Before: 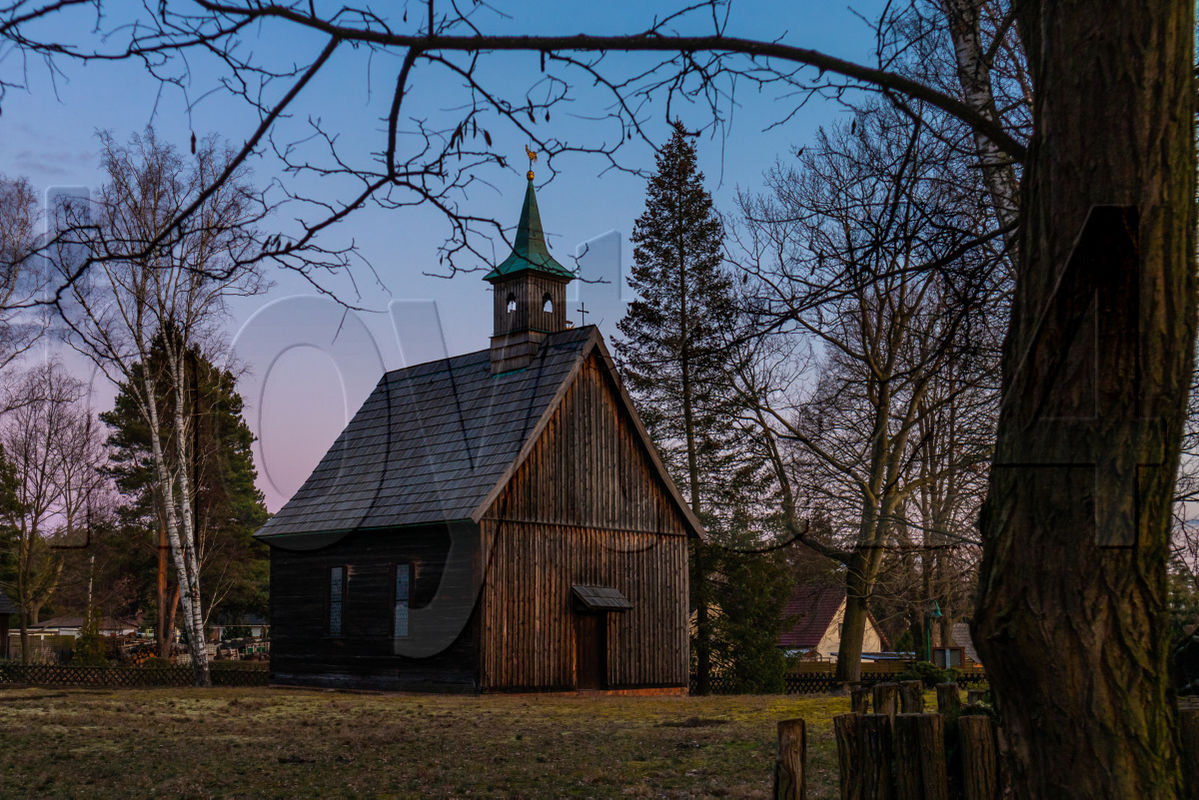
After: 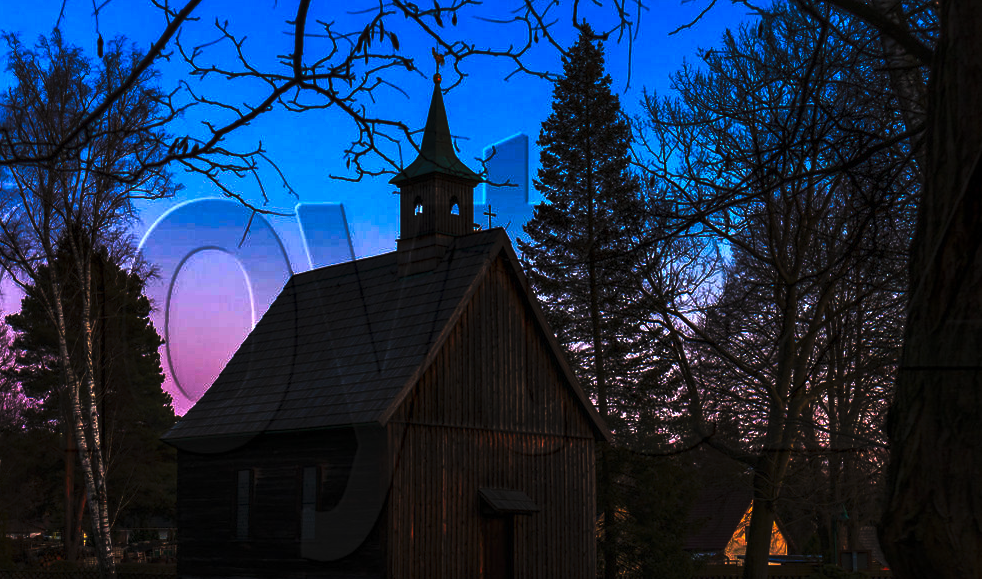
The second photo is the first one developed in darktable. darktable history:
crop: left 7.837%, top 12.217%, right 10.189%, bottom 15.4%
exposure: exposure 0.95 EV, compensate highlight preservation false
tone curve: curves: ch0 [(0, 0) (0.765, 0.349) (1, 1)], preserve colors none
